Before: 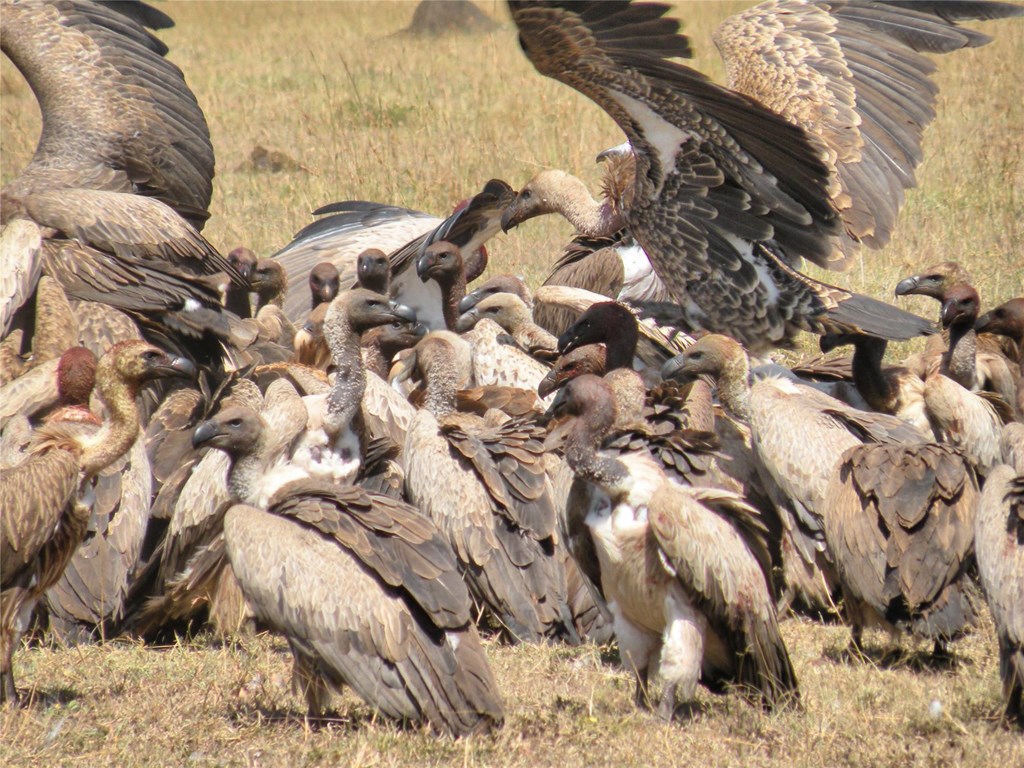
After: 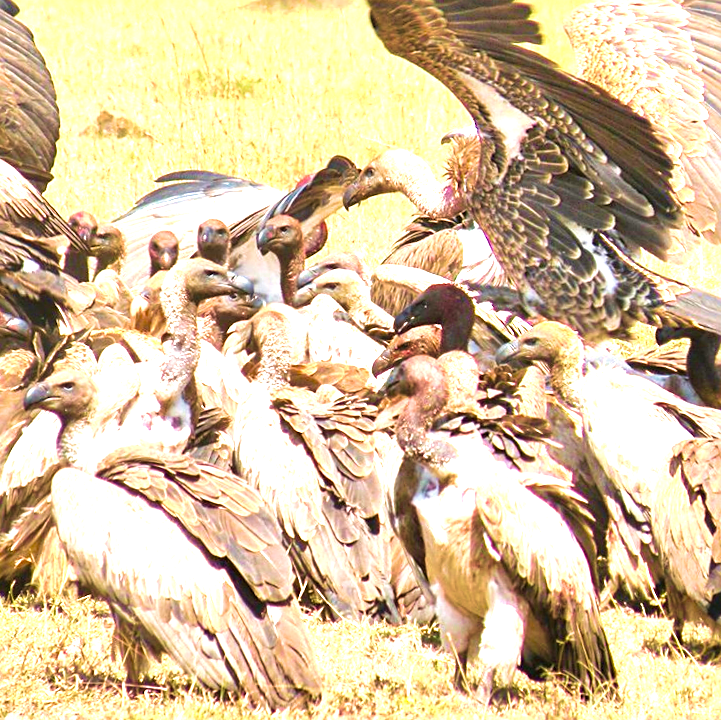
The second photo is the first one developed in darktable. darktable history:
crop and rotate: angle -2.84°, left 14.07%, top 0.025%, right 10.876%, bottom 0.033%
exposure: black level correction 0, exposure 1.461 EV, compensate highlight preservation false
velvia: strength 74%
color balance rgb: perceptual saturation grading › global saturation 29.118%, perceptual saturation grading › mid-tones 11.891%, perceptual saturation grading › shadows 10.156%
sharpen: on, module defaults
tone equalizer: mask exposure compensation -0.498 EV
